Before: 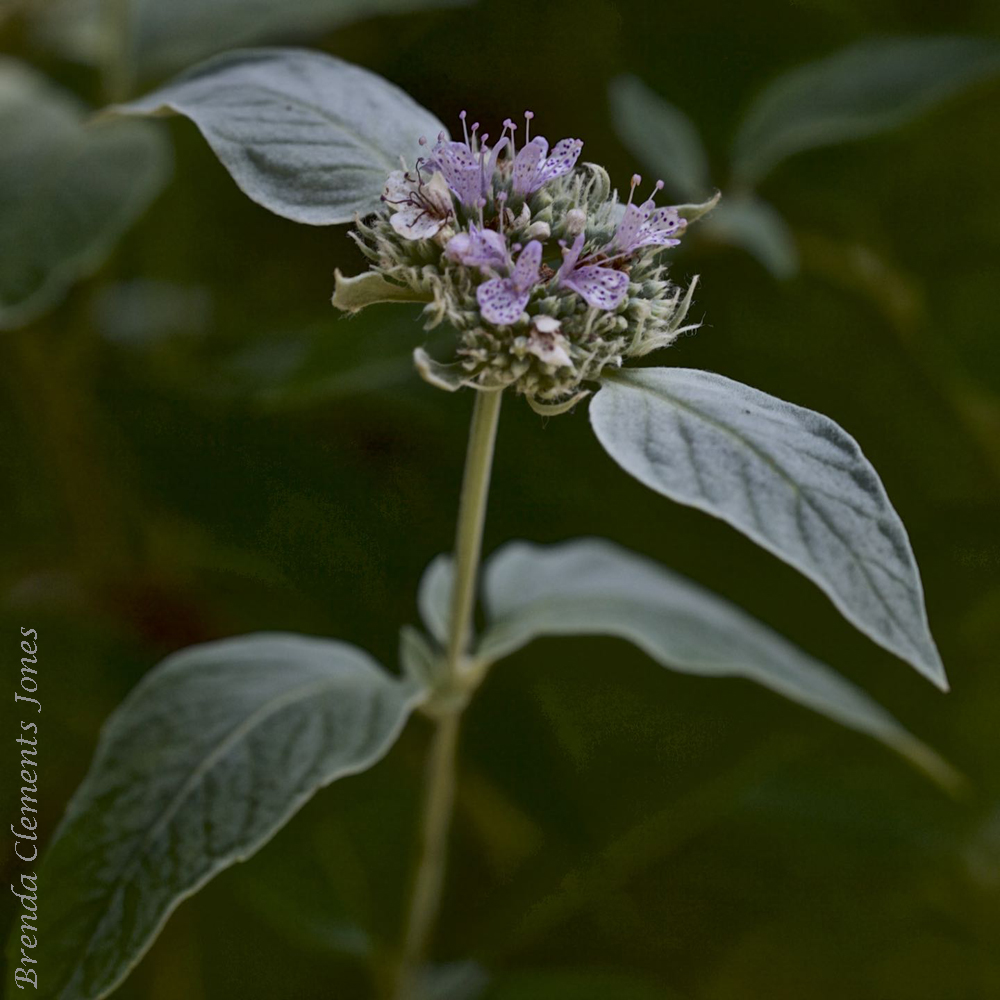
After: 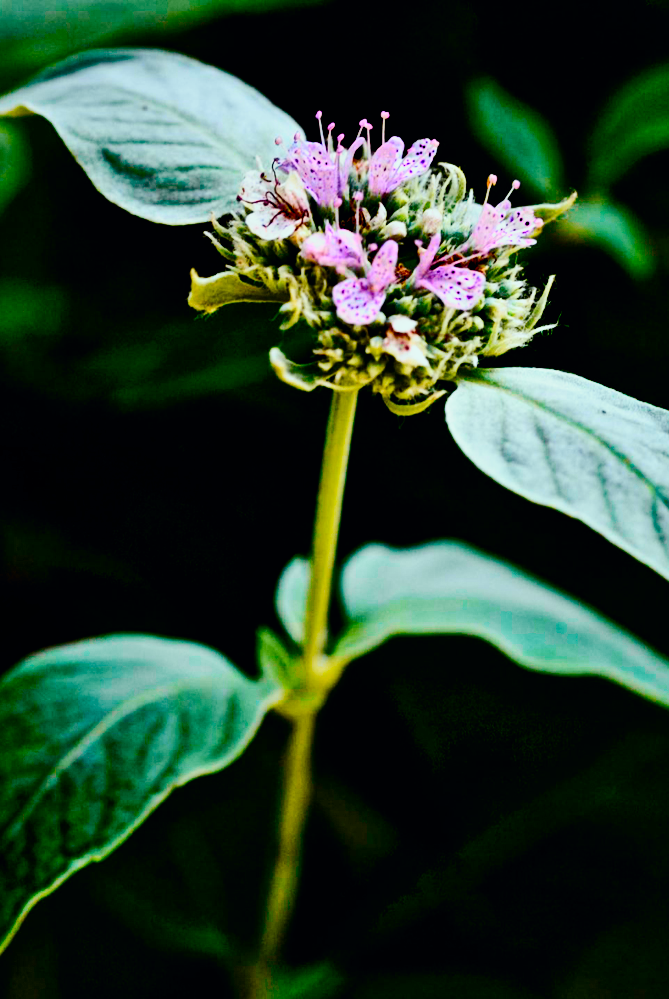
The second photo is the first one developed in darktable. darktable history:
crop and rotate: left 14.479%, right 18.611%
tone curve: curves: ch0 [(0, 0) (0.11, 0.081) (0.256, 0.259) (0.398, 0.475) (0.498, 0.611) (0.65, 0.757) (0.835, 0.883) (1, 0.961)]; ch1 [(0, 0) (0.346, 0.307) (0.408, 0.369) (0.453, 0.457) (0.482, 0.479) (0.502, 0.498) (0.521, 0.51) (0.553, 0.554) (0.618, 0.65) (0.693, 0.727) (1, 1)]; ch2 [(0, 0) (0.358, 0.362) (0.434, 0.46) (0.485, 0.494) (0.5, 0.494) (0.511, 0.508) (0.537, 0.55) (0.579, 0.599) (0.621, 0.693) (1, 1)], color space Lab, independent channels, preserve colors none
shadows and highlights: shadows 32.45, highlights -46.34, compress 49.61%, soften with gaussian
exposure: exposure 0.601 EV, compensate highlight preservation false
filmic rgb: black relative exposure -5.47 EV, white relative exposure 2.5 EV, target black luminance 0%, hardness 4.54, latitude 66.95%, contrast 1.448, shadows ↔ highlights balance -4.2%, preserve chrominance no, color science v5 (2021)
color correction: highlights a* -6.66, highlights b* 0.852
color balance rgb: shadows lift › chroma 2.837%, shadows lift › hue 190.79°, linear chroma grading › global chroma 25.423%, perceptual saturation grading › global saturation 0.729%, perceptual saturation grading › highlights -15.311%, perceptual saturation grading › shadows 26.224%, global vibrance 20%
